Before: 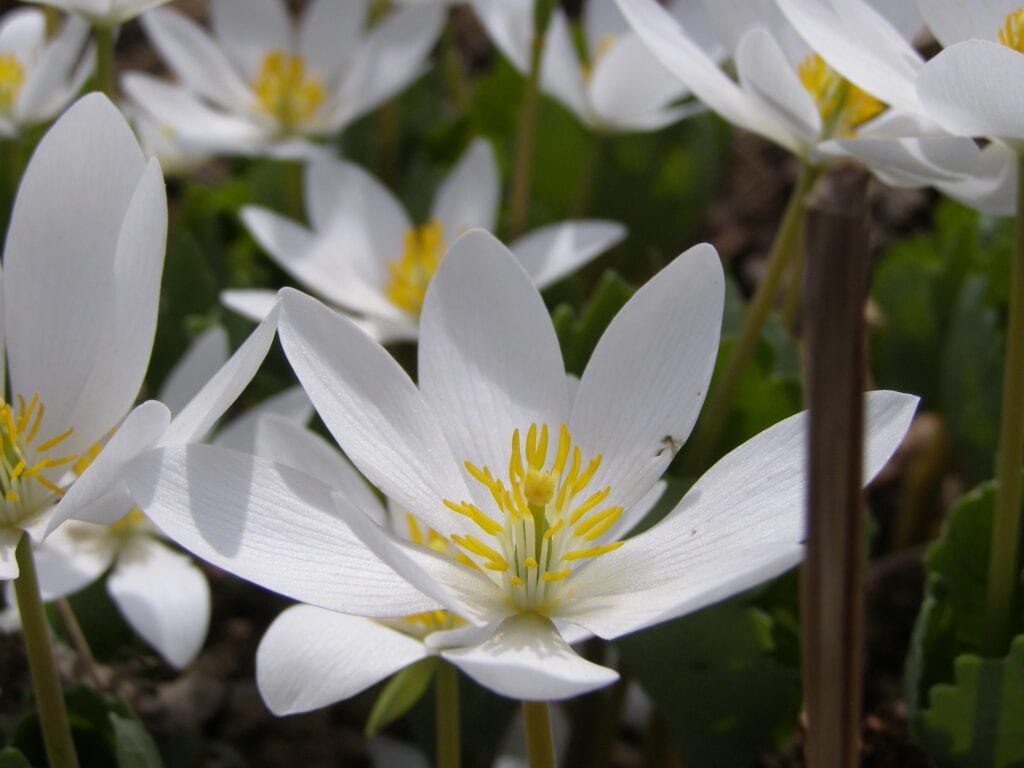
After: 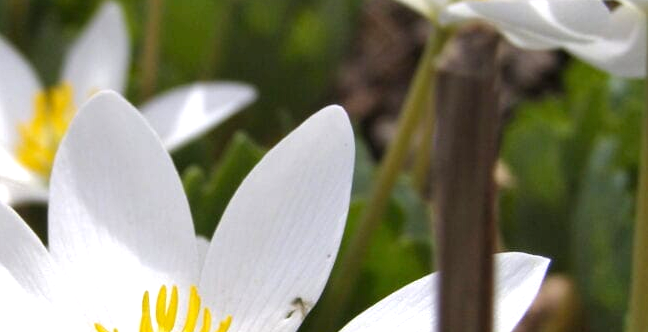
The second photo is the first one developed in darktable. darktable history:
crop: left 36.222%, top 18.002%, right 0.452%, bottom 38.708%
shadows and highlights: shadows 74.03, highlights -25.07, soften with gaussian
exposure: exposure 1 EV, compensate highlight preservation false
